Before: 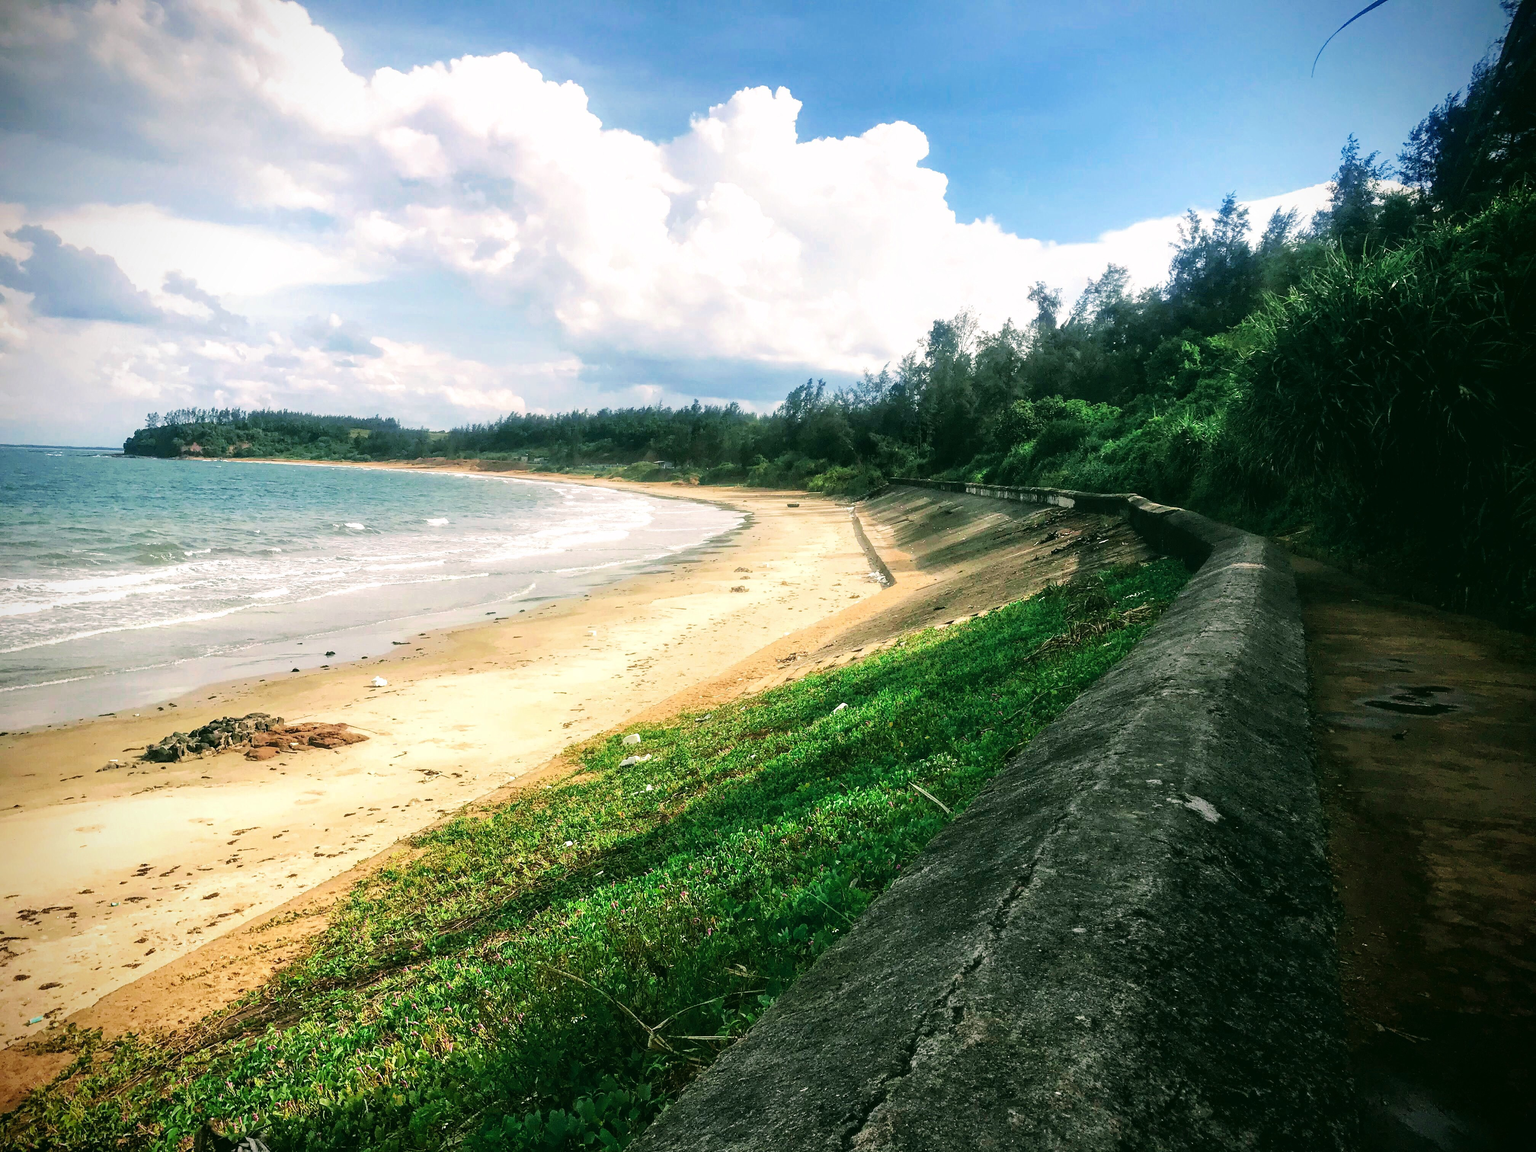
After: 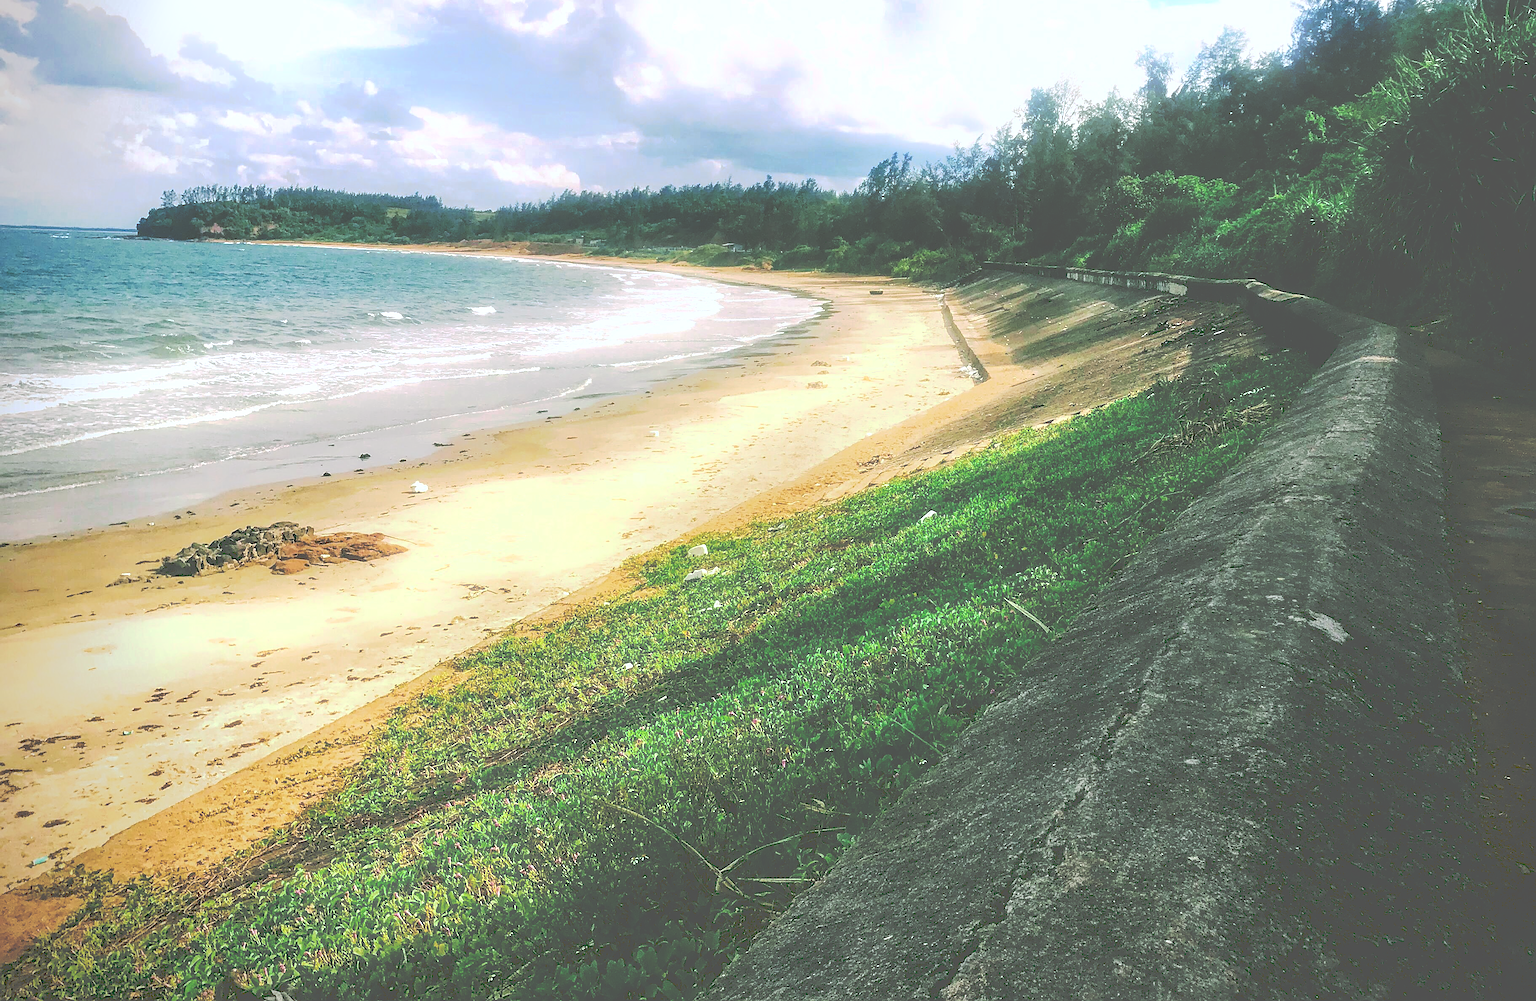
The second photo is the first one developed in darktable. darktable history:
white balance: red 0.976, blue 1.04
sharpen: on, module defaults
crop: top 20.916%, right 9.437%, bottom 0.316%
bloom: size 9%, threshold 100%, strength 7%
color balance rgb: perceptual saturation grading › global saturation 25%, global vibrance 20%
tone curve: curves: ch0 [(0, 0) (0.003, 0.346) (0.011, 0.346) (0.025, 0.346) (0.044, 0.35) (0.069, 0.354) (0.1, 0.361) (0.136, 0.368) (0.177, 0.381) (0.224, 0.395) (0.277, 0.421) (0.335, 0.458) (0.399, 0.502) (0.468, 0.556) (0.543, 0.617) (0.623, 0.685) (0.709, 0.748) (0.801, 0.814) (0.898, 0.865) (1, 1)], preserve colors none
local contrast: on, module defaults
